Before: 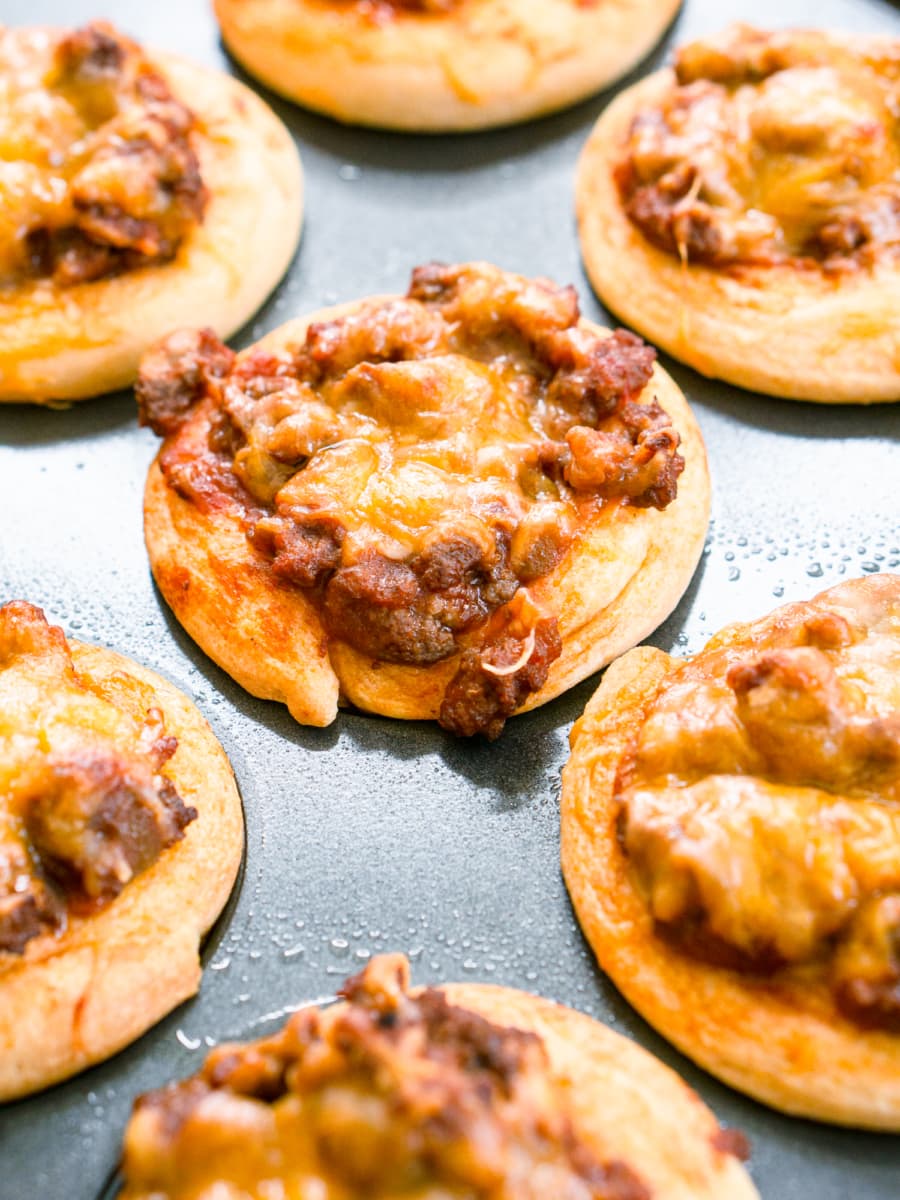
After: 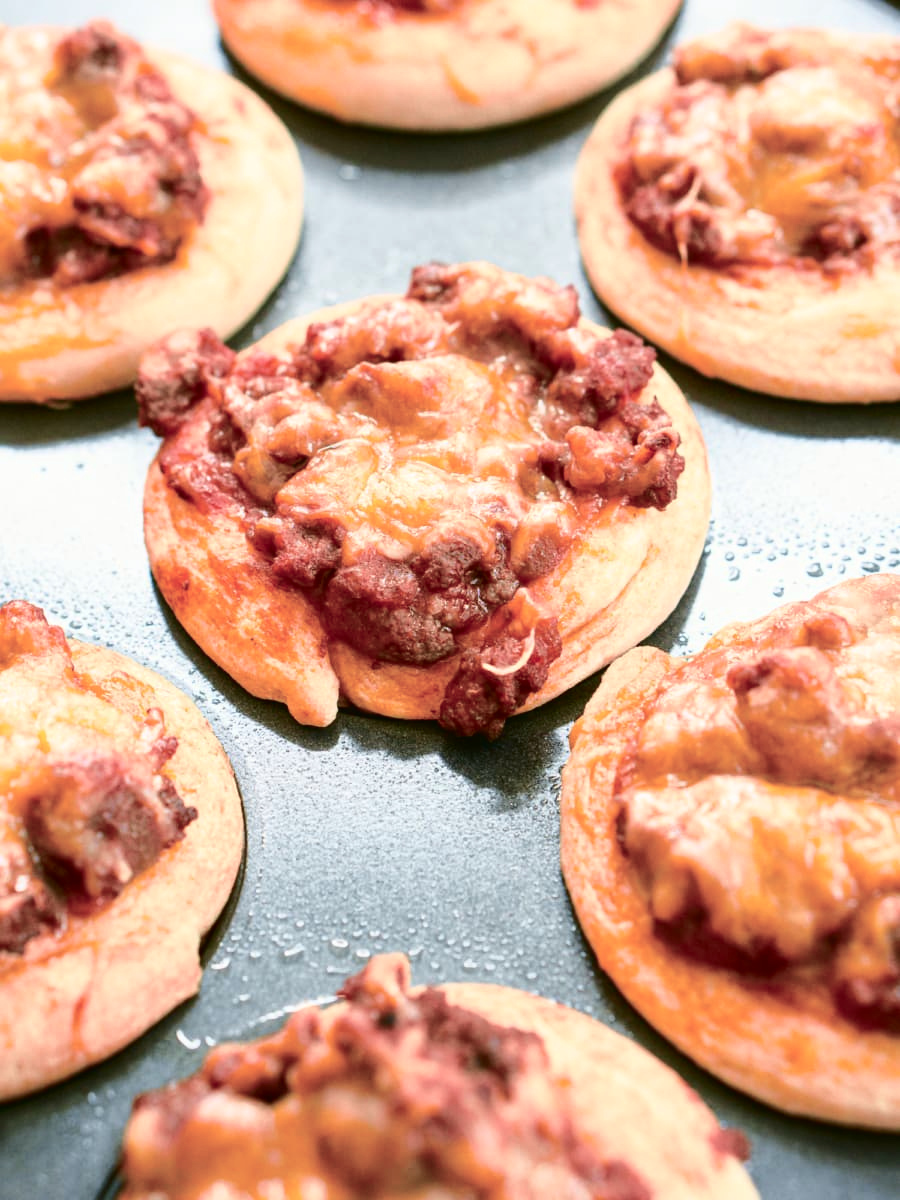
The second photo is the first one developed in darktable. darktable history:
tone curve: curves: ch0 [(0, 0.021) (0.059, 0.053) (0.212, 0.18) (0.337, 0.304) (0.495, 0.505) (0.725, 0.731) (0.89, 0.919) (1, 1)]; ch1 [(0, 0) (0.094, 0.081) (0.285, 0.299) (0.403, 0.436) (0.479, 0.475) (0.54, 0.55) (0.615, 0.637) (0.683, 0.688) (1, 1)]; ch2 [(0, 0) (0.257, 0.217) (0.434, 0.434) (0.498, 0.507) (0.527, 0.542) (0.597, 0.587) (0.658, 0.595) (1, 1)], color space Lab, independent channels, preserve colors none
